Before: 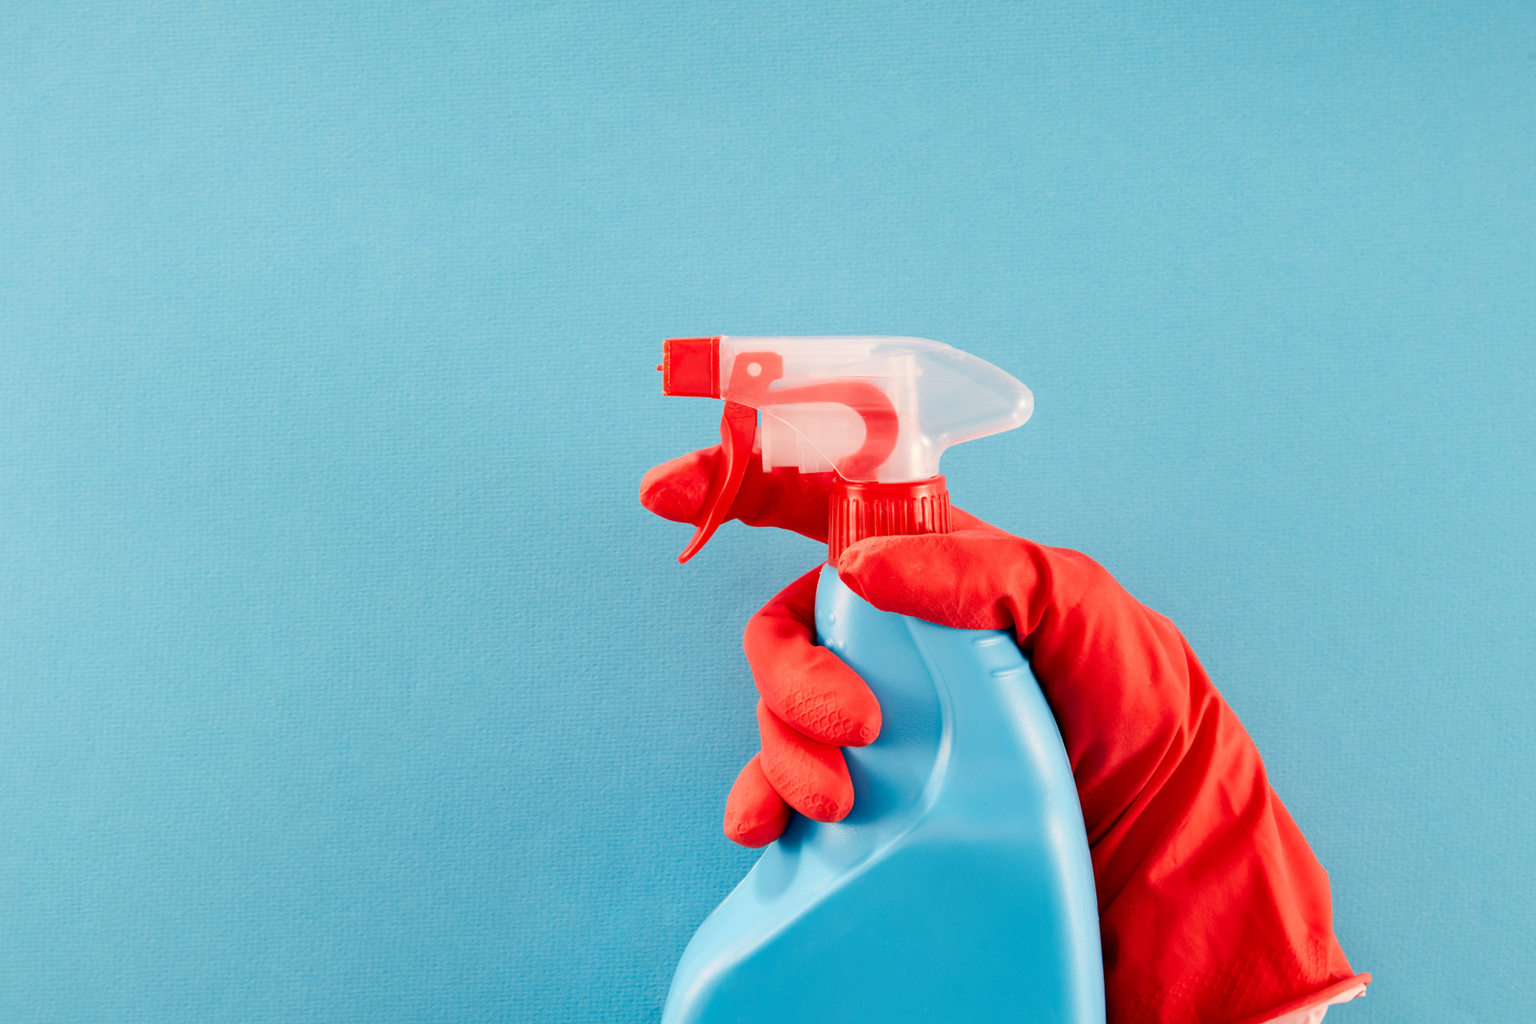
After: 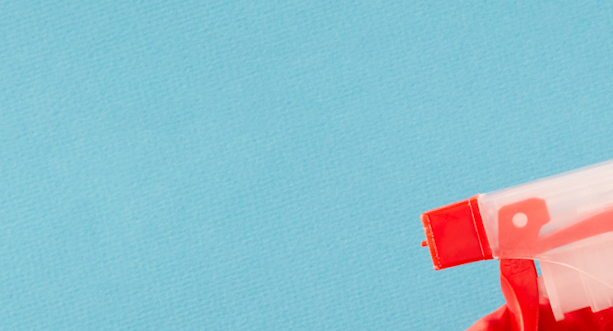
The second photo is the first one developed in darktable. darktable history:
crop and rotate: left 10.817%, top 0.062%, right 47.194%, bottom 53.626%
rotate and perspective: rotation -14.8°, crop left 0.1, crop right 0.903, crop top 0.25, crop bottom 0.748
